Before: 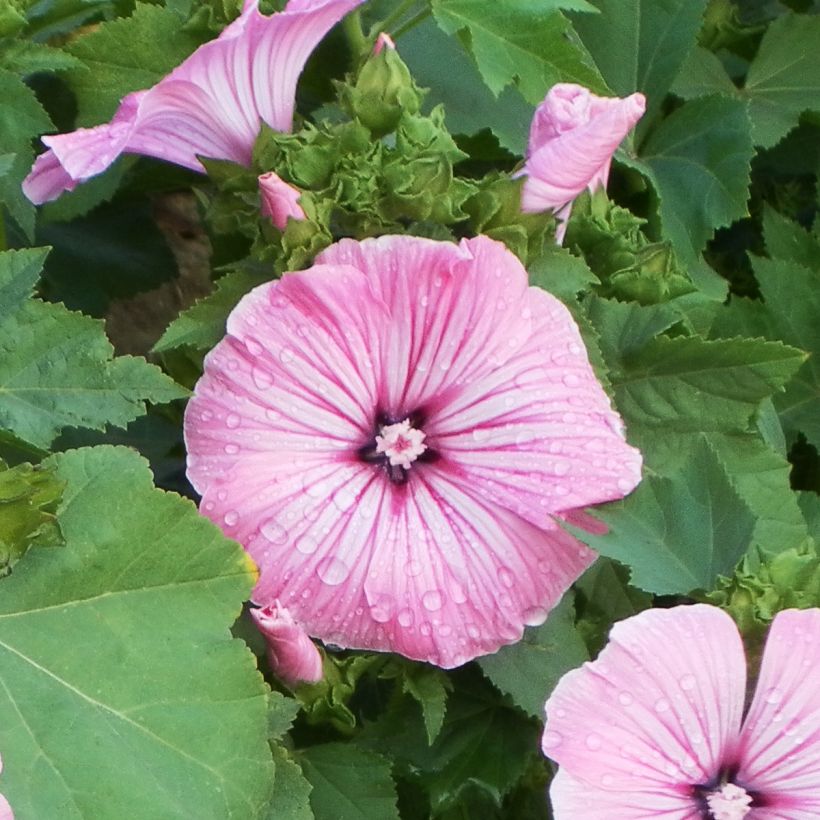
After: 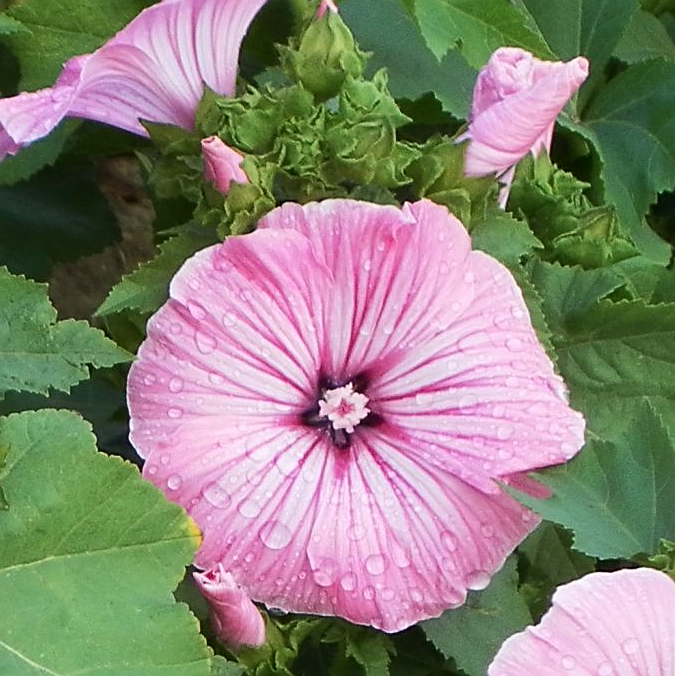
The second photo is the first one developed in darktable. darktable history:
sharpen: amount 0.537
crop and rotate: left 7.047%, top 4.495%, right 10.549%, bottom 12.951%
